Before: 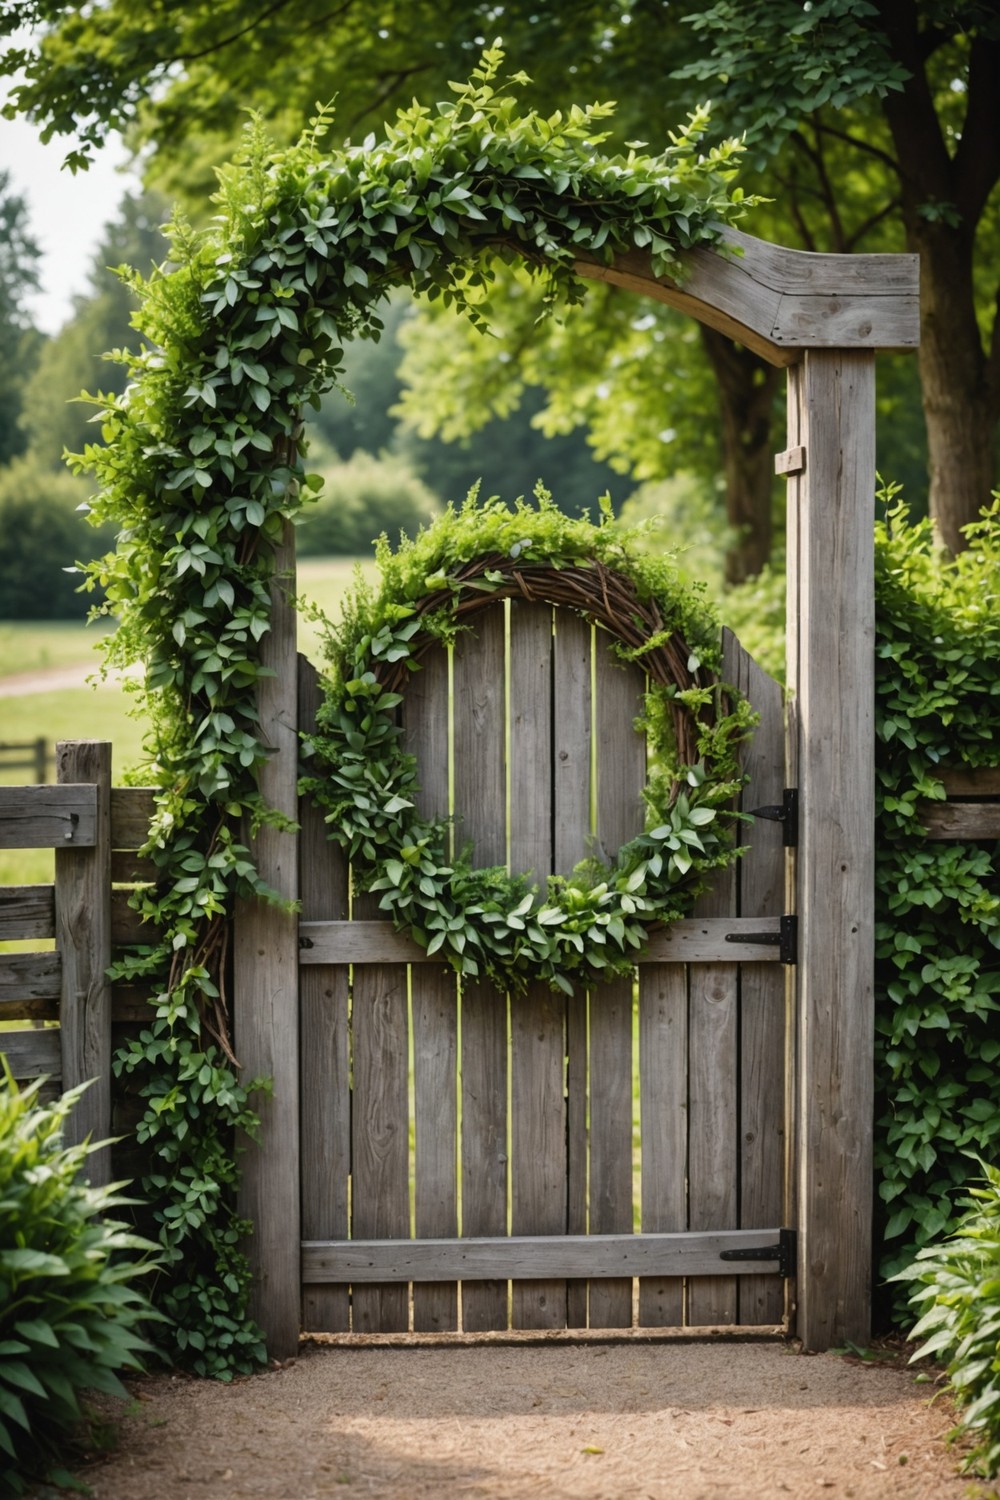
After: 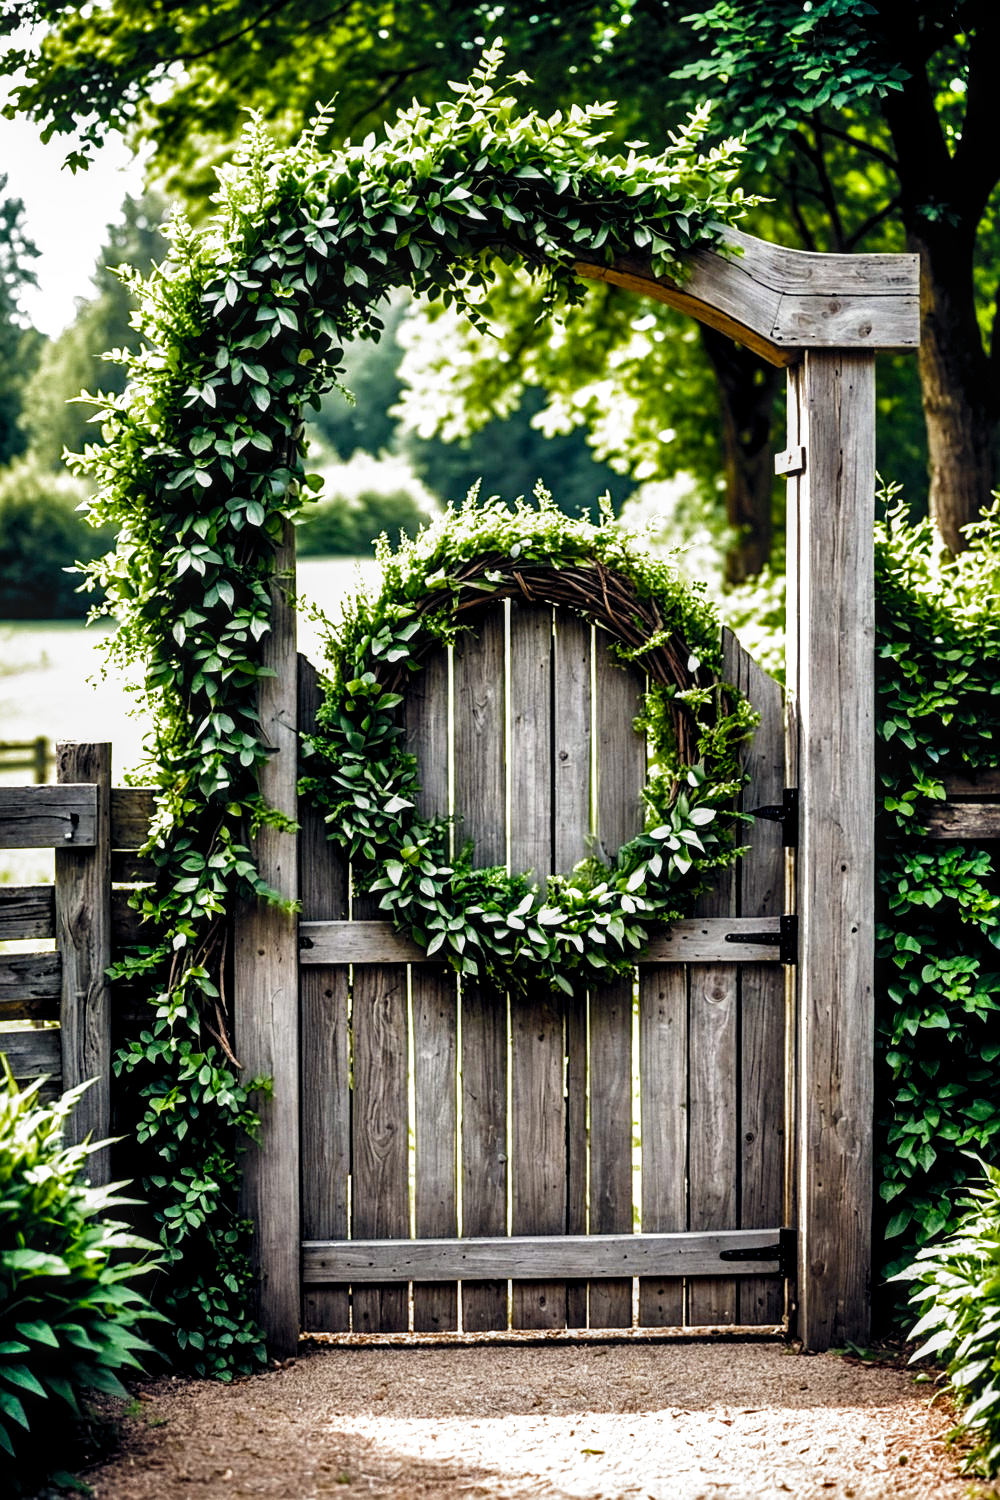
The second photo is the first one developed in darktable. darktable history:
filmic rgb: black relative exposure -9.08 EV, white relative exposure 2.31 EV, hardness 7.53, preserve chrominance no, color science v4 (2020), type of noise poissonian
tone equalizer: -8 EV -0.431 EV, -7 EV -0.377 EV, -6 EV -0.346 EV, -5 EV -0.184 EV, -3 EV 0.195 EV, -2 EV 0.316 EV, -1 EV 0.369 EV, +0 EV 0.389 EV, mask exposure compensation -0.515 EV
sharpen: on, module defaults
color balance rgb: global offset › chroma 0.152%, global offset › hue 253.88°, perceptual saturation grading › global saturation 20.698%, perceptual saturation grading › highlights -19.817%, perceptual saturation grading › shadows 29.349%, global vibrance 9.239%, contrast 15.194%, saturation formula JzAzBz (2021)
local contrast: detail 130%
shadows and highlights: shadows 60.2, soften with gaussian
